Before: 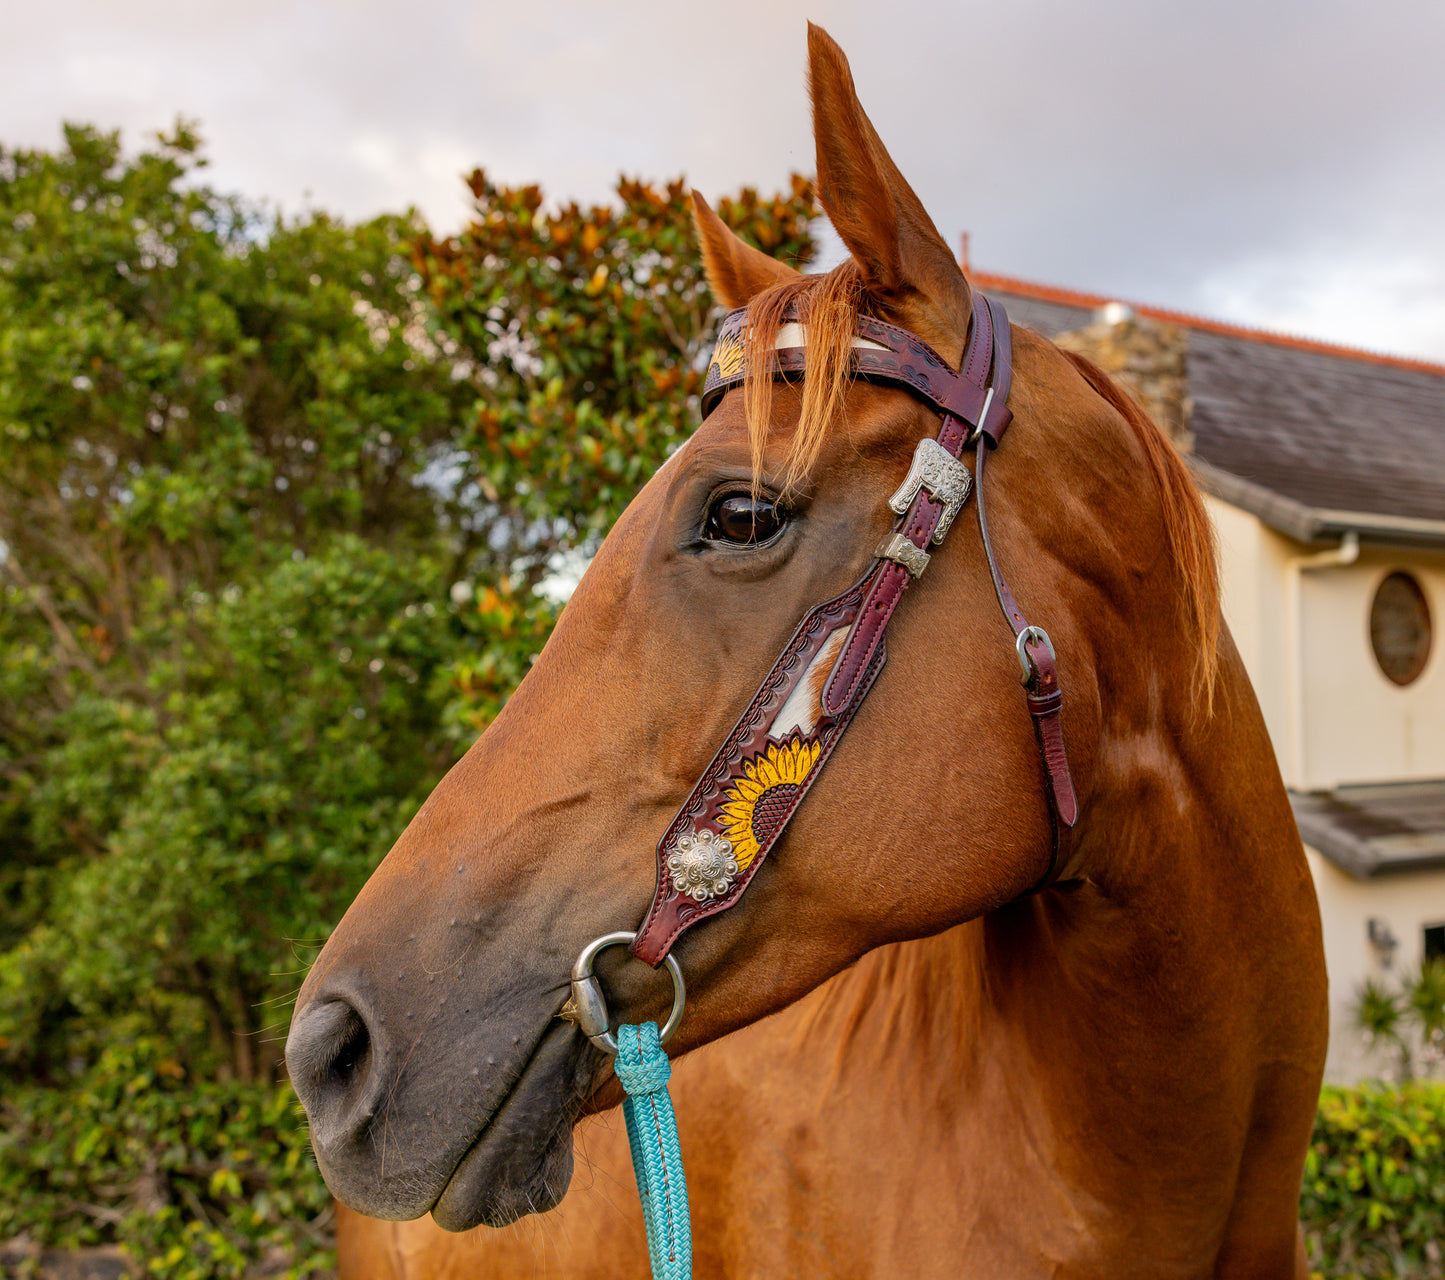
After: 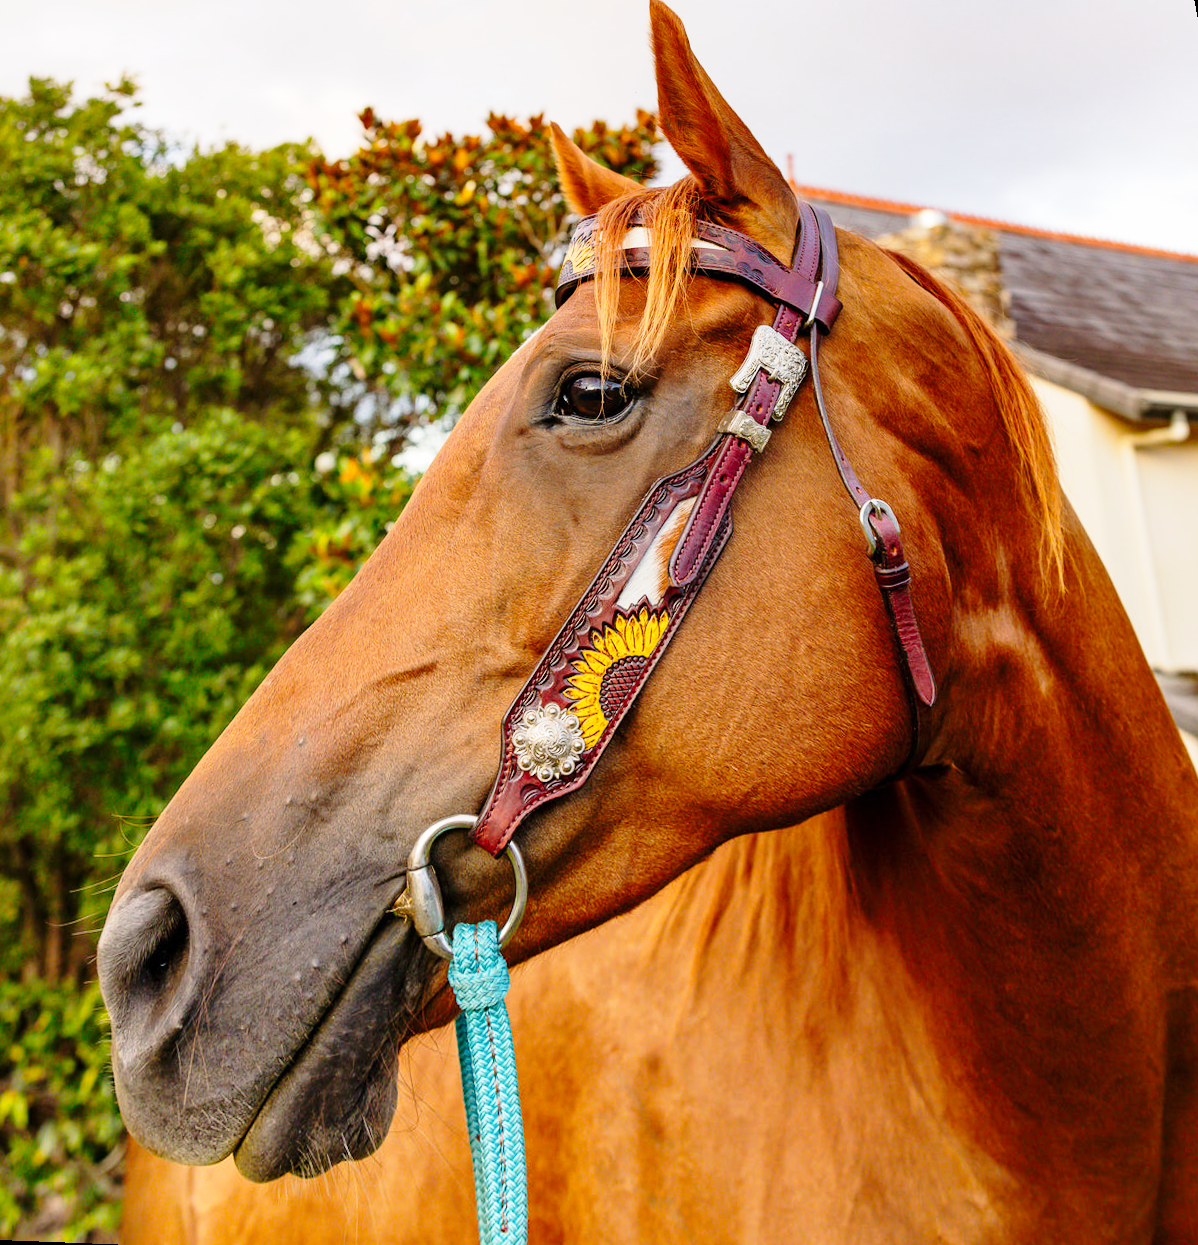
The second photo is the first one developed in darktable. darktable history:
rotate and perspective: rotation 0.72°, lens shift (vertical) -0.352, lens shift (horizontal) -0.051, crop left 0.152, crop right 0.859, crop top 0.019, crop bottom 0.964
base curve: curves: ch0 [(0, 0) (0.028, 0.03) (0.121, 0.232) (0.46, 0.748) (0.859, 0.968) (1, 1)], preserve colors none
